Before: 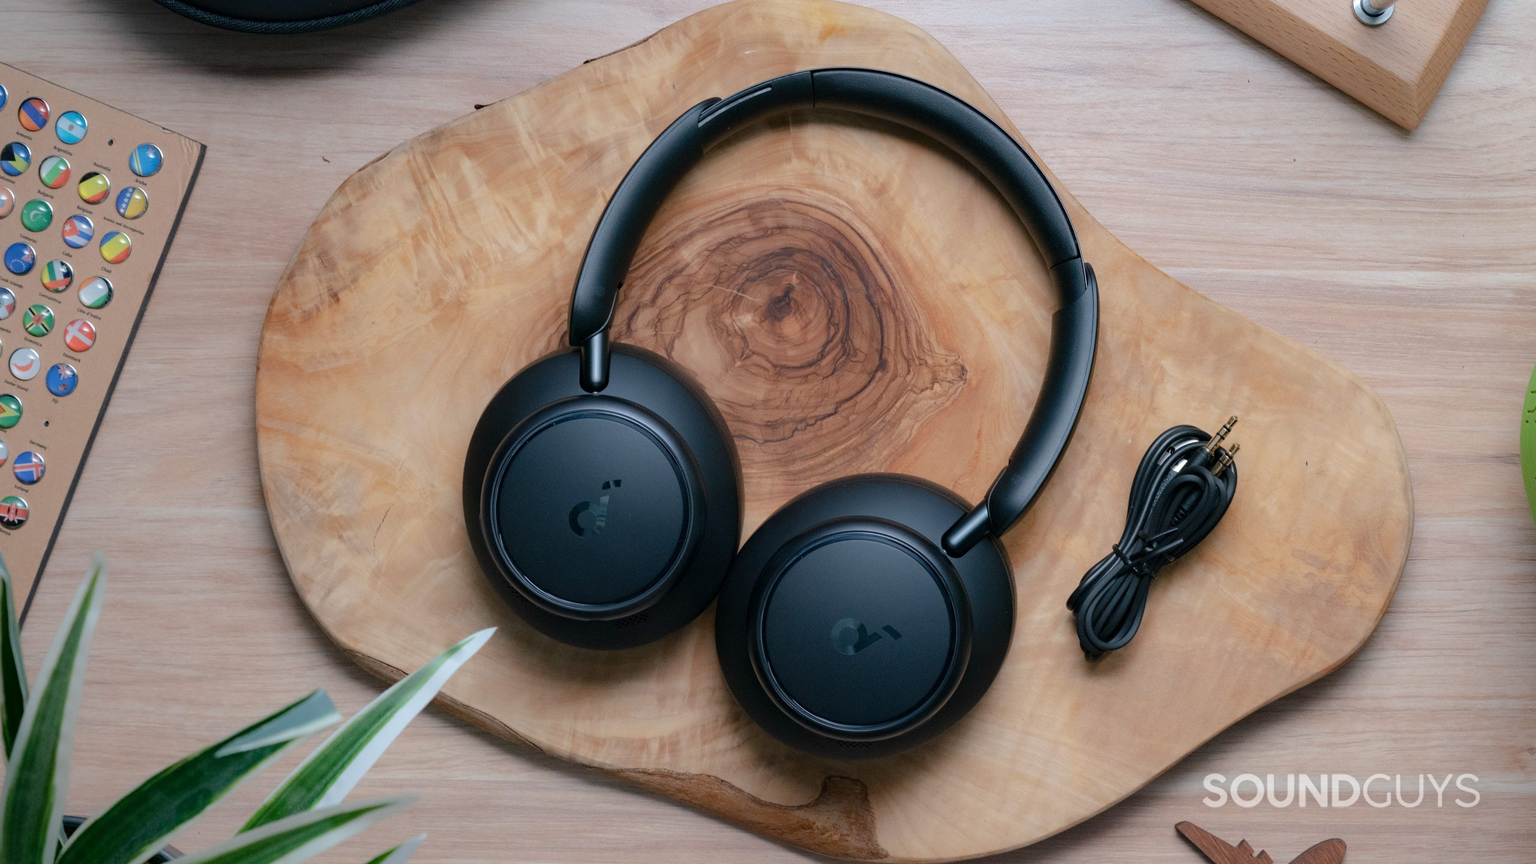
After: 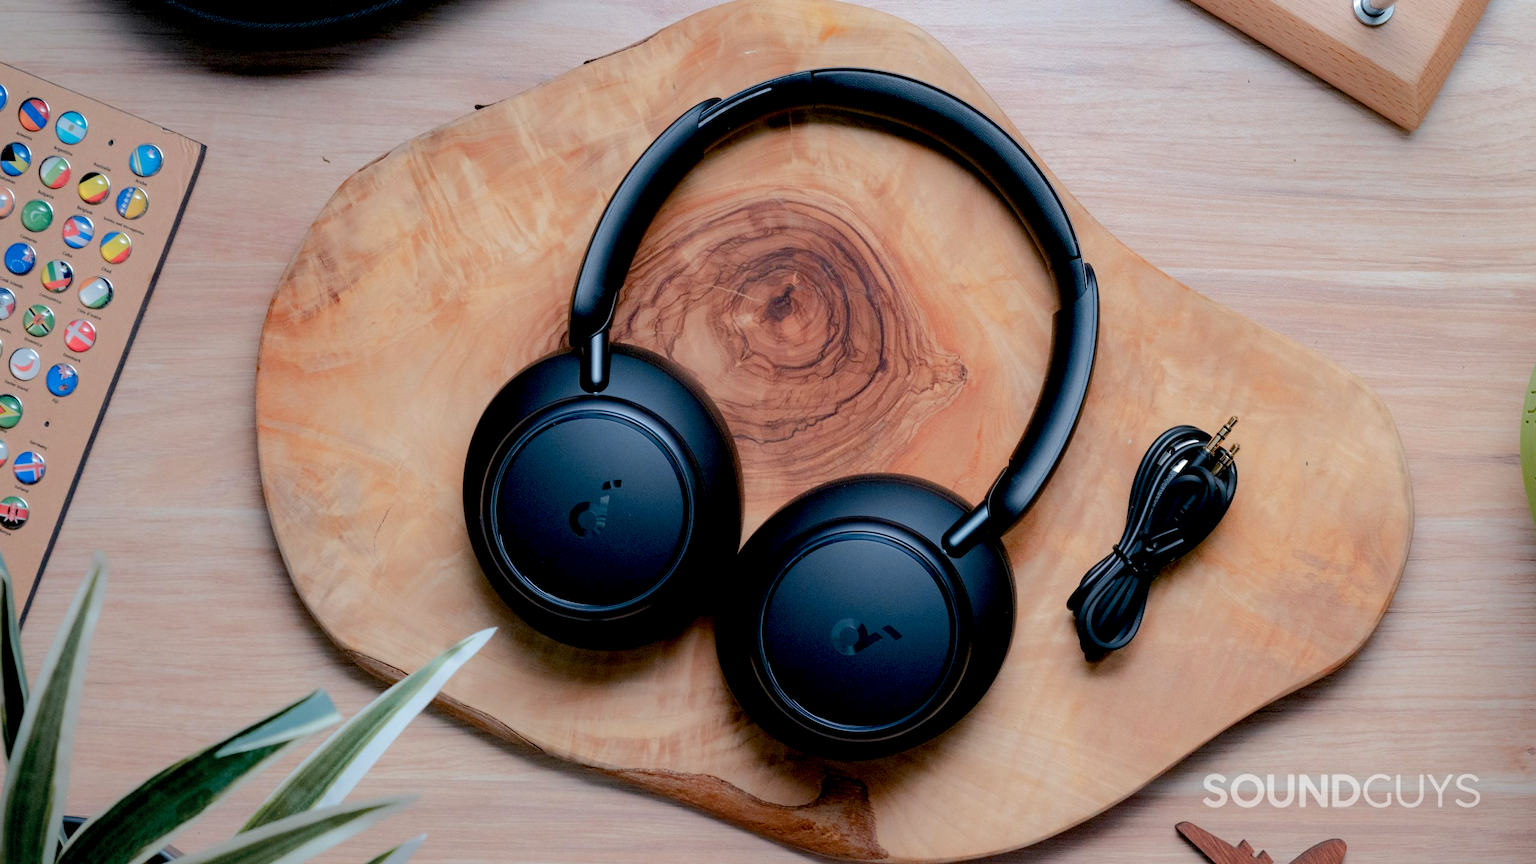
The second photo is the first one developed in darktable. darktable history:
color zones: curves: ch1 [(0.29, 0.492) (0.373, 0.185) (0.509, 0.481)]; ch2 [(0.25, 0.462) (0.749, 0.457)]
exposure: black level correction 0.017, exposure -0.005 EV, compensate highlight preservation false
color balance rgb: shadows lift › chroma 3.293%, shadows lift › hue 279.9°, perceptual saturation grading › global saturation 0.205%, perceptual brilliance grading › mid-tones 9.234%, perceptual brilliance grading › shadows 14.759%
